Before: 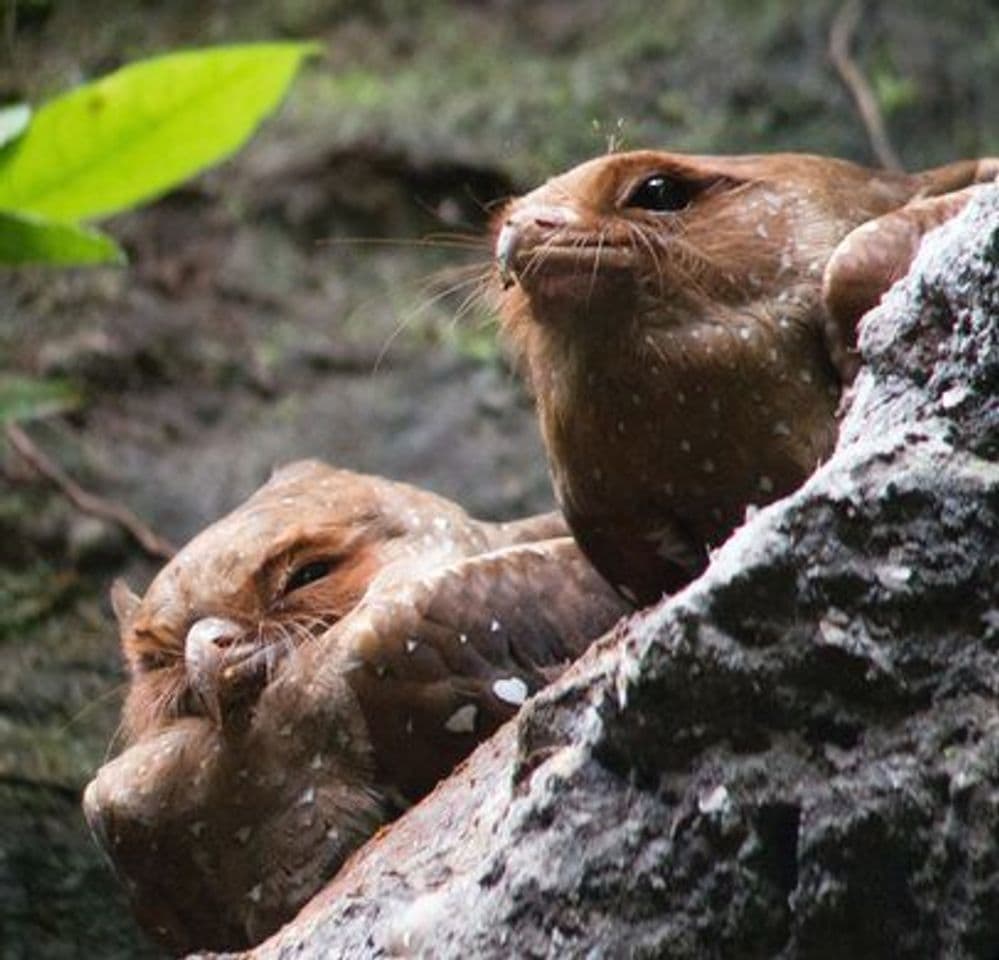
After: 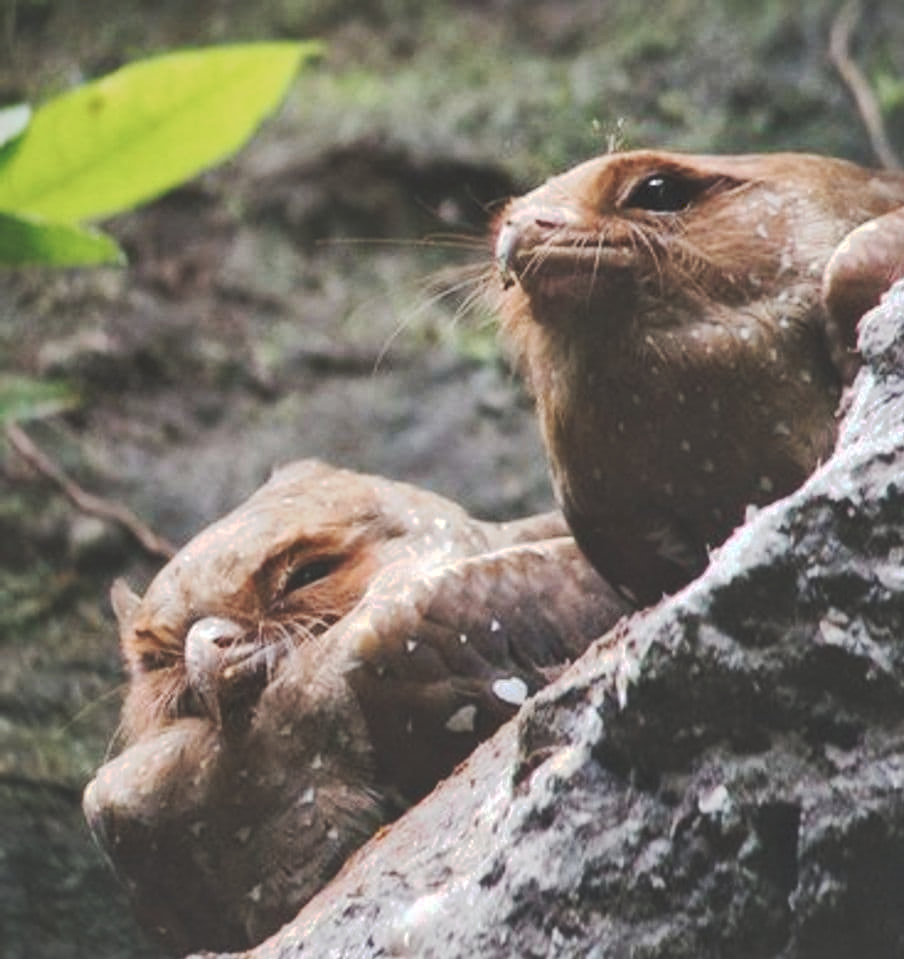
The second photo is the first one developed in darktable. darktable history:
local contrast: mode bilateral grid, contrast 19, coarseness 51, detail 141%, midtone range 0.2
crop: right 9.494%, bottom 0.044%
tone curve: curves: ch0 [(0, 0) (0.003, 0.217) (0.011, 0.217) (0.025, 0.229) (0.044, 0.243) (0.069, 0.253) (0.1, 0.265) (0.136, 0.281) (0.177, 0.305) (0.224, 0.331) (0.277, 0.369) (0.335, 0.415) (0.399, 0.472) (0.468, 0.543) (0.543, 0.609) (0.623, 0.676) (0.709, 0.734) (0.801, 0.798) (0.898, 0.849) (1, 1)], preserve colors none
